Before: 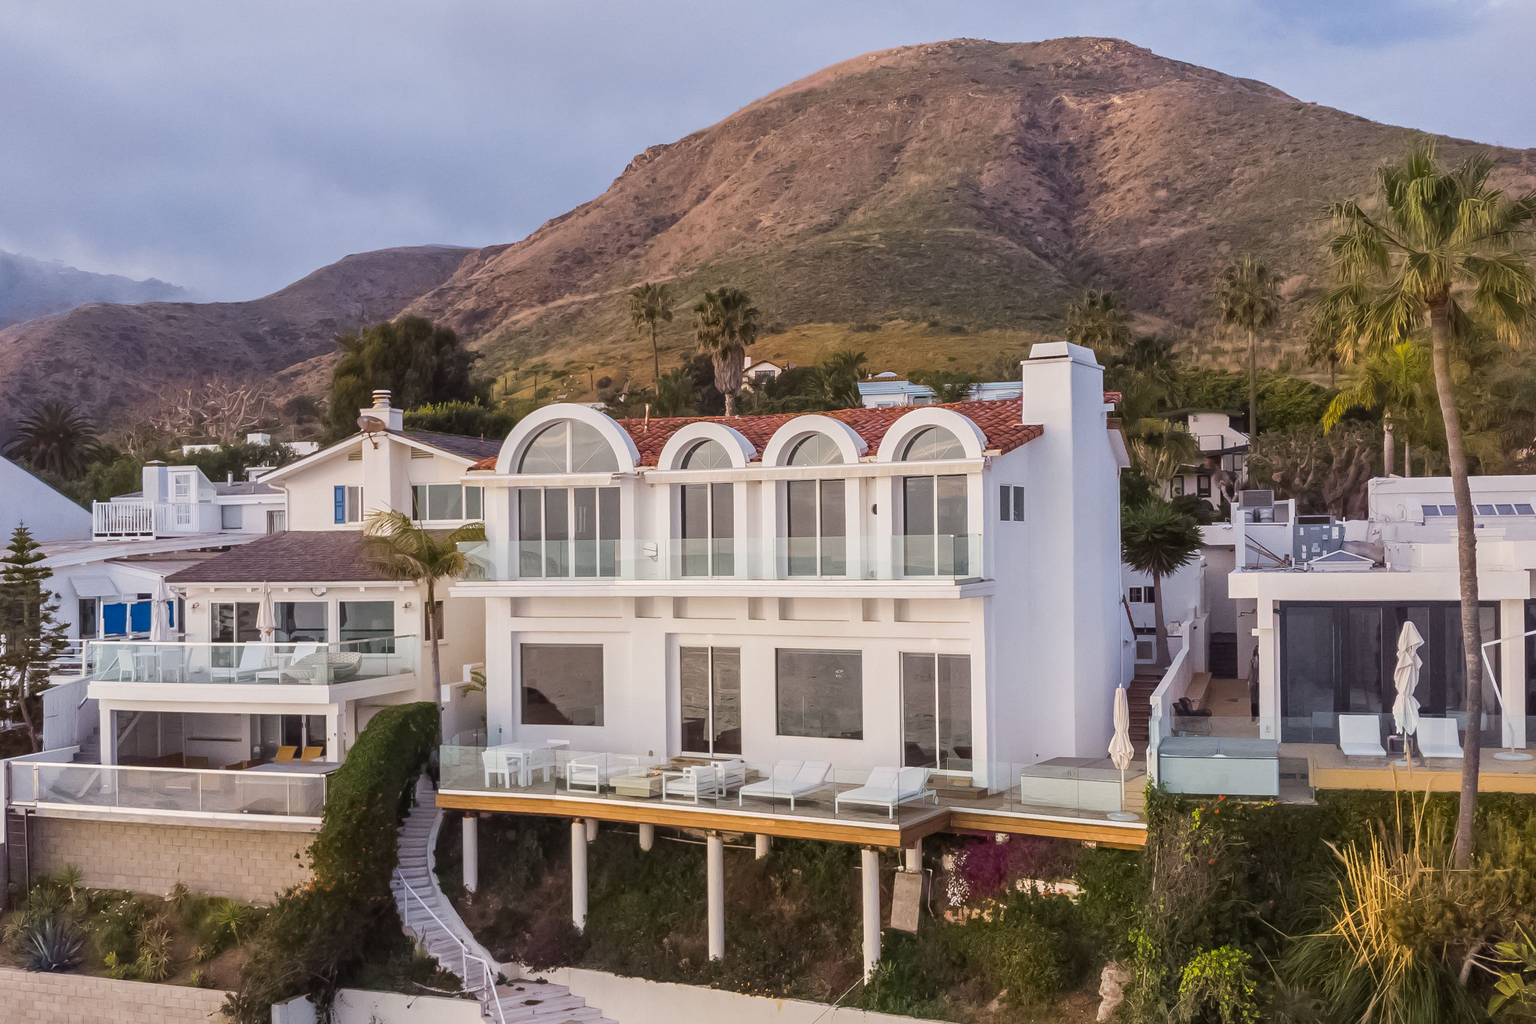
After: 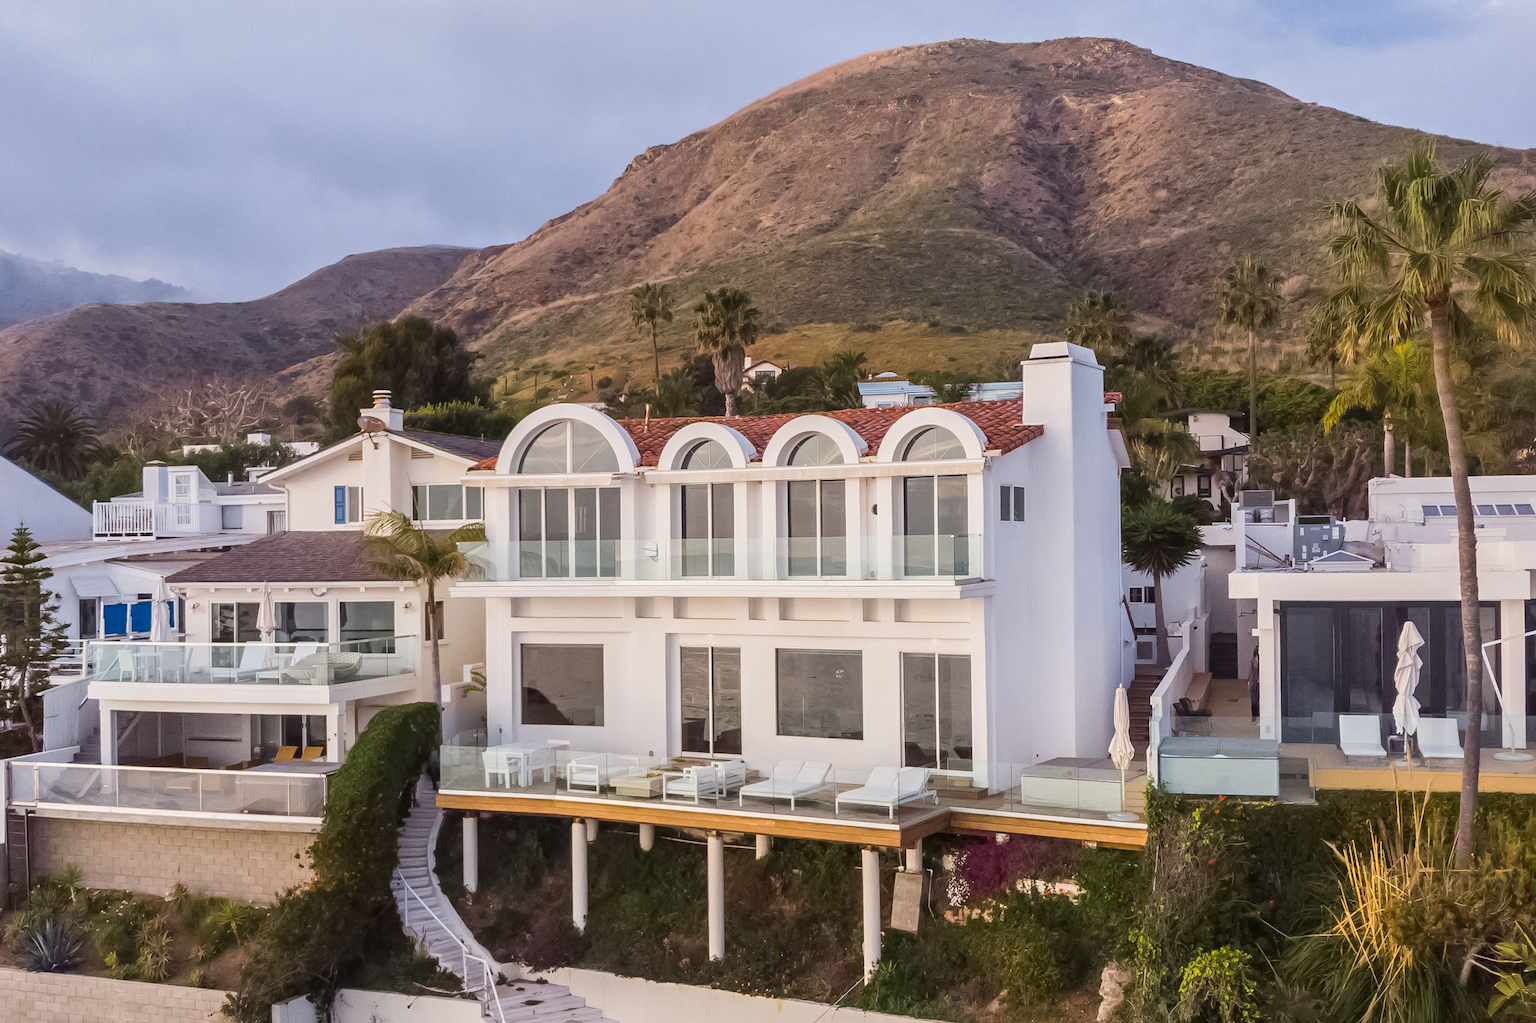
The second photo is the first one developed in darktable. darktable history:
contrast brightness saturation: contrast 0.102, brightness 0.02, saturation 0.016
